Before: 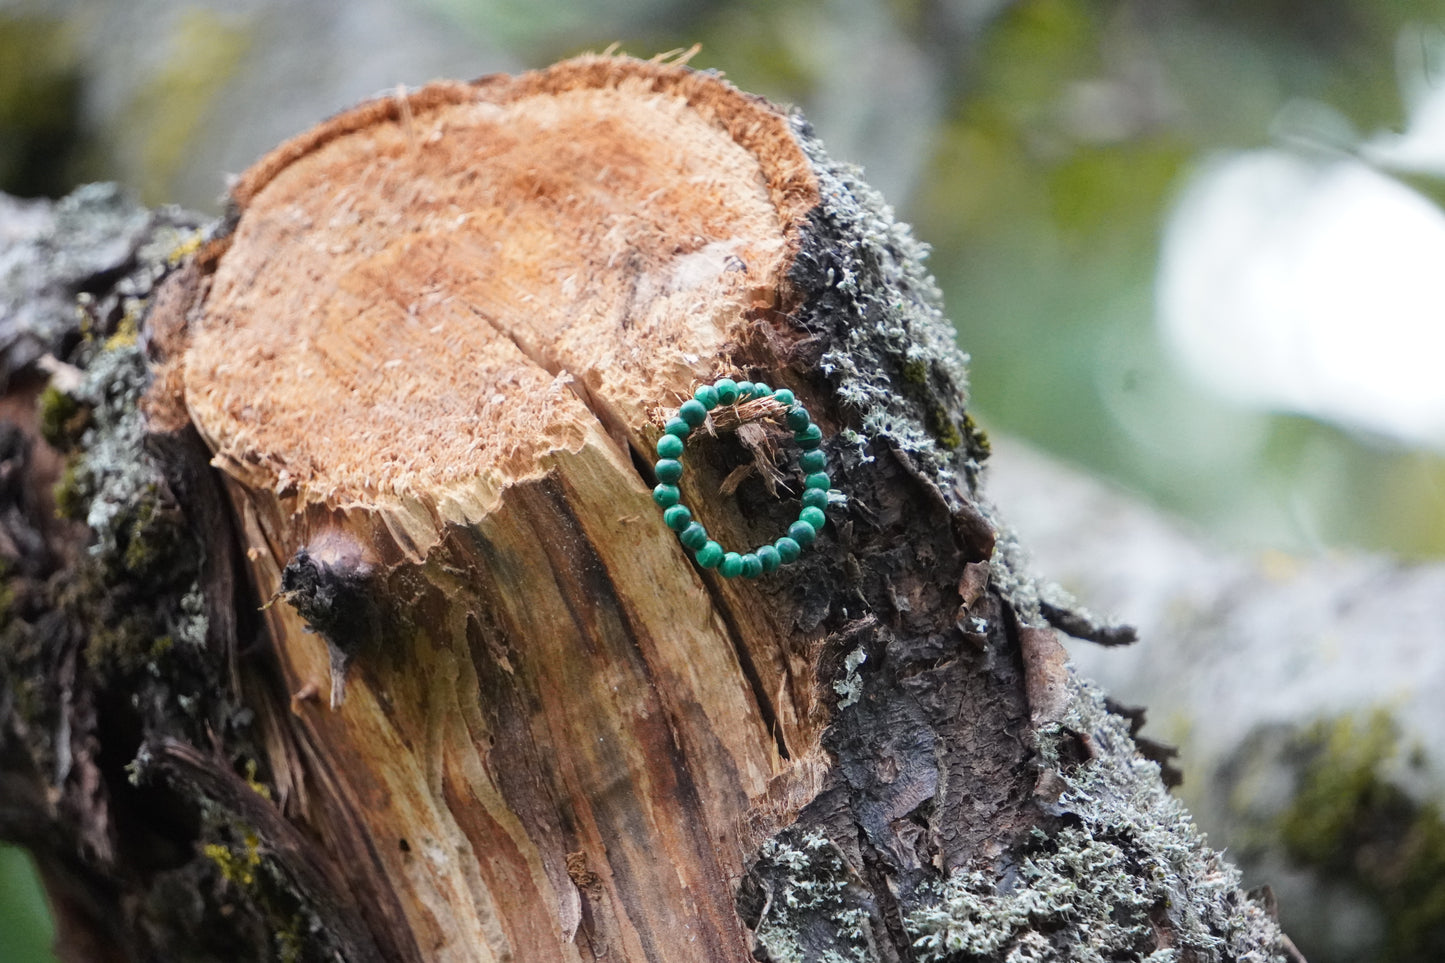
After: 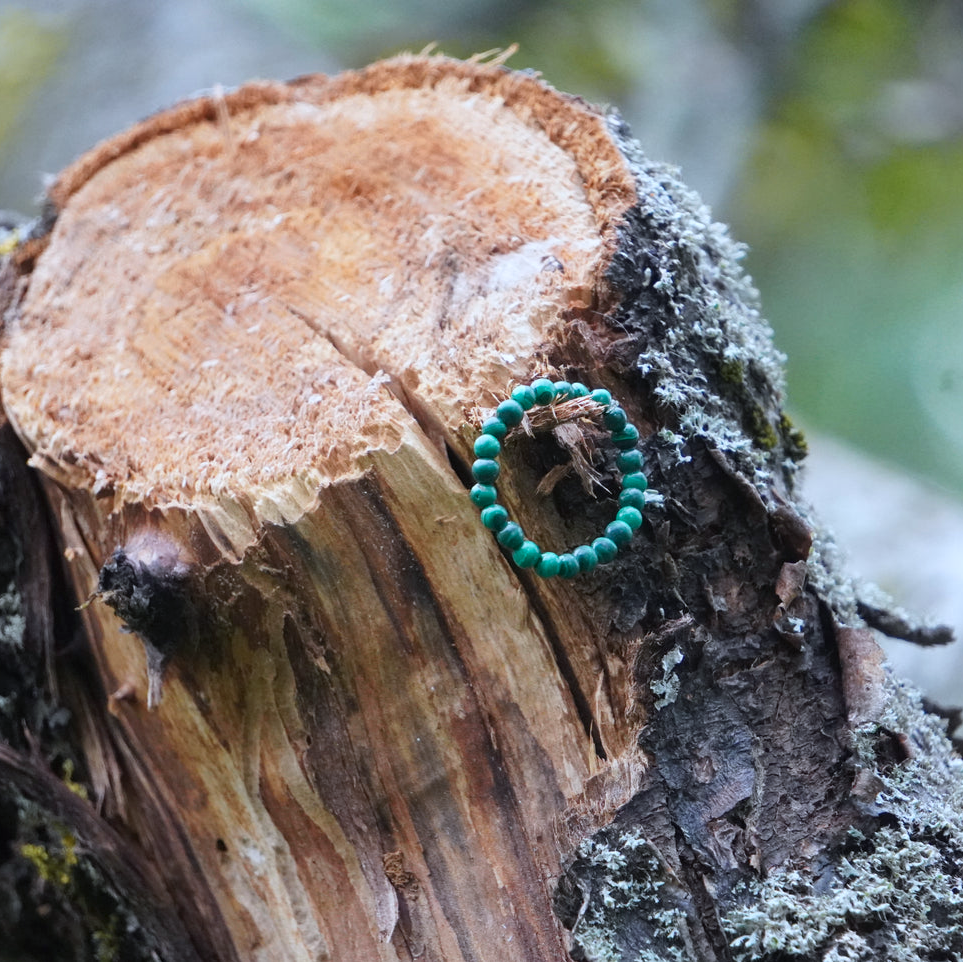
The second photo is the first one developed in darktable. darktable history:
crop and rotate: left 12.673%, right 20.66%
color calibration: x 0.37, y 0.382, temperature 4313.32 K
